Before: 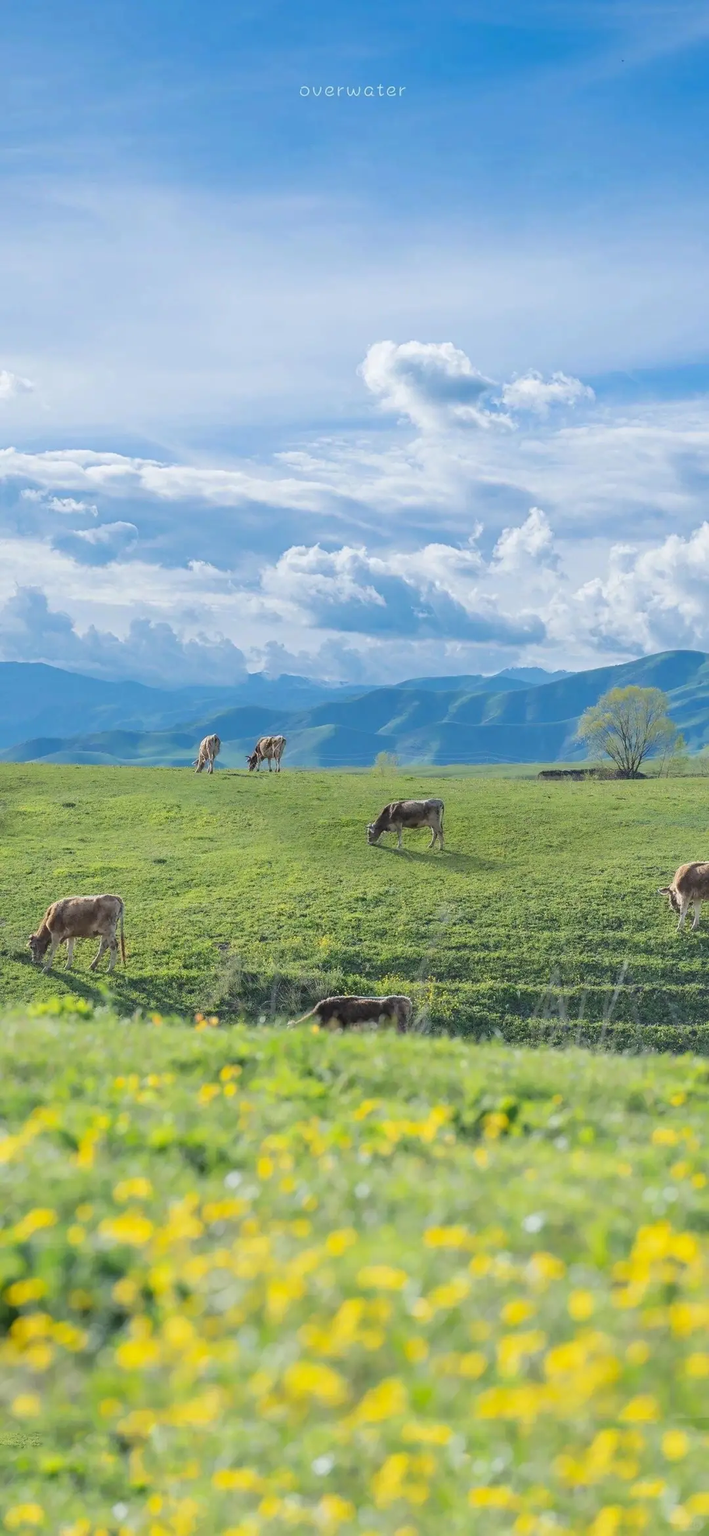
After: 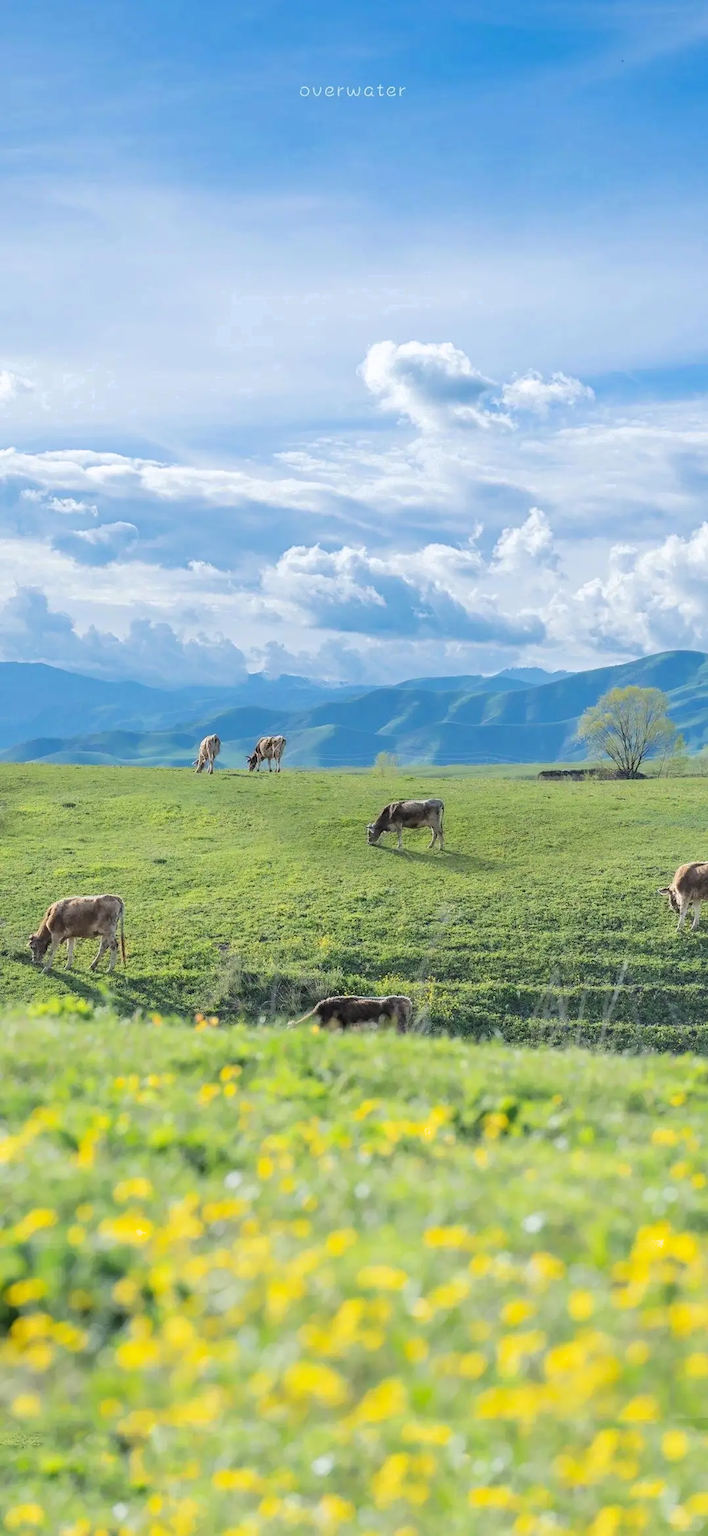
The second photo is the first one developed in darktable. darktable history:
filmic rgb: middle gray luminance 18.31%, black relative exposure -11.54 EV, white relative exposure 2.61 EV, target black luminance 0%, hardness 8.43, latitude 98.08%, contrast 1.081, shadows ↔ highlights balance 0.569%
exposure: exposure 0.201 EV, compensate exposure bias true, compensate highlight preservation false
